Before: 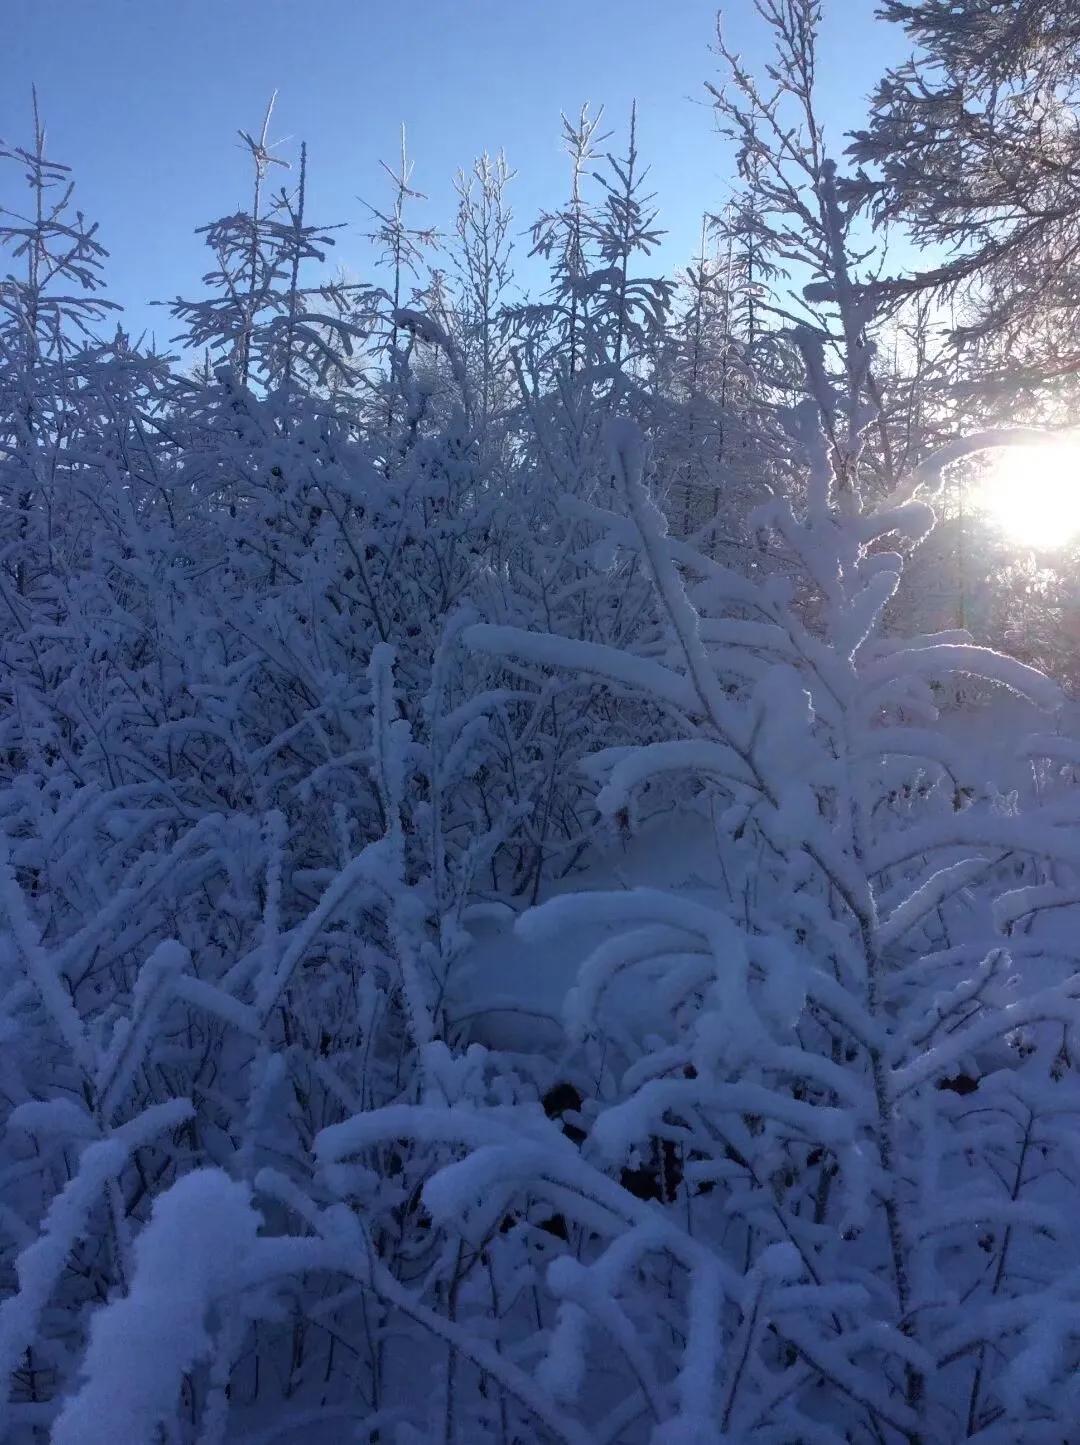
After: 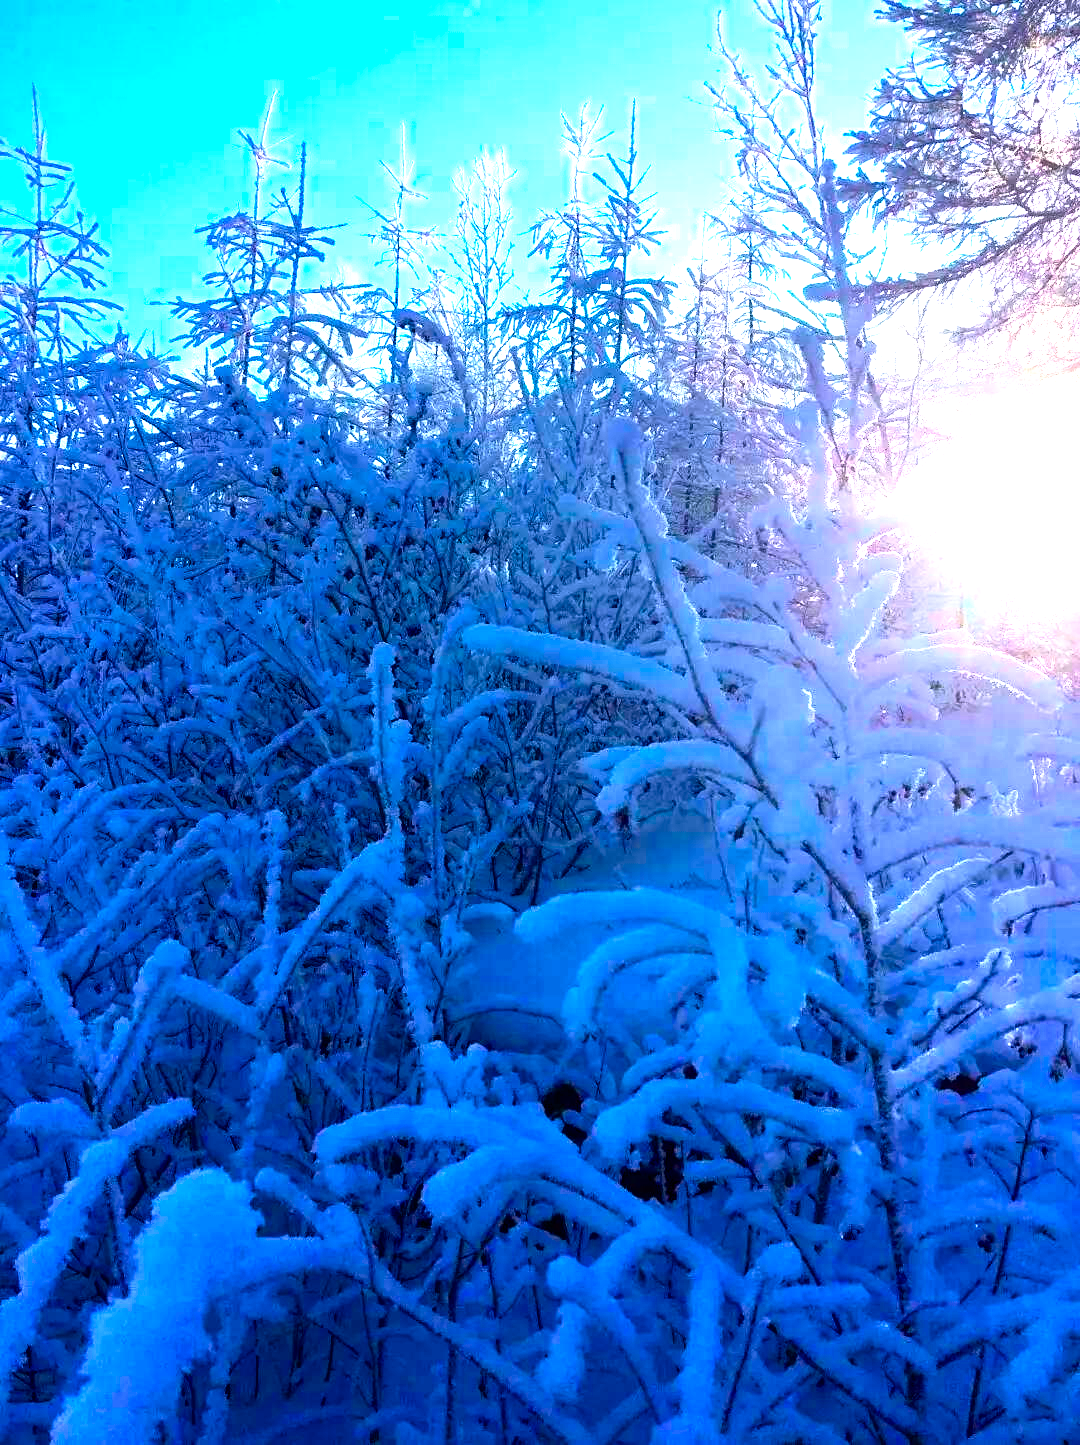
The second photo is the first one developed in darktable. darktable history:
tone curve: curves: ch0 [(0, 0) (0.004, 0.001) (0.133, 0.112) (0.325, 0.362) (0.832, 0.893) (1, 1)], color space Lab, independent channels, preserve colors none
color balance rgb: power › hue 313.66°, highlights gain › chroma 1.028%, highlights gain › hue 53.3°, linear chroma grading › global chroma 49.414%, perceptual saturation grading › global saturation 0.748%, perceptual saturation grading › highlights -18.089%, perceptual saturation grading › mid-tones 33.529%, perceptual saturation grading › shadows 50.269%, perceptual brilliance grading › global brilliance 30.687%, perceptual brilliance grading › highlights 50.207%, perceptual brilliance grading › mid-tones 49.692%, perceptual brilliance grading › shadows -22.602%
